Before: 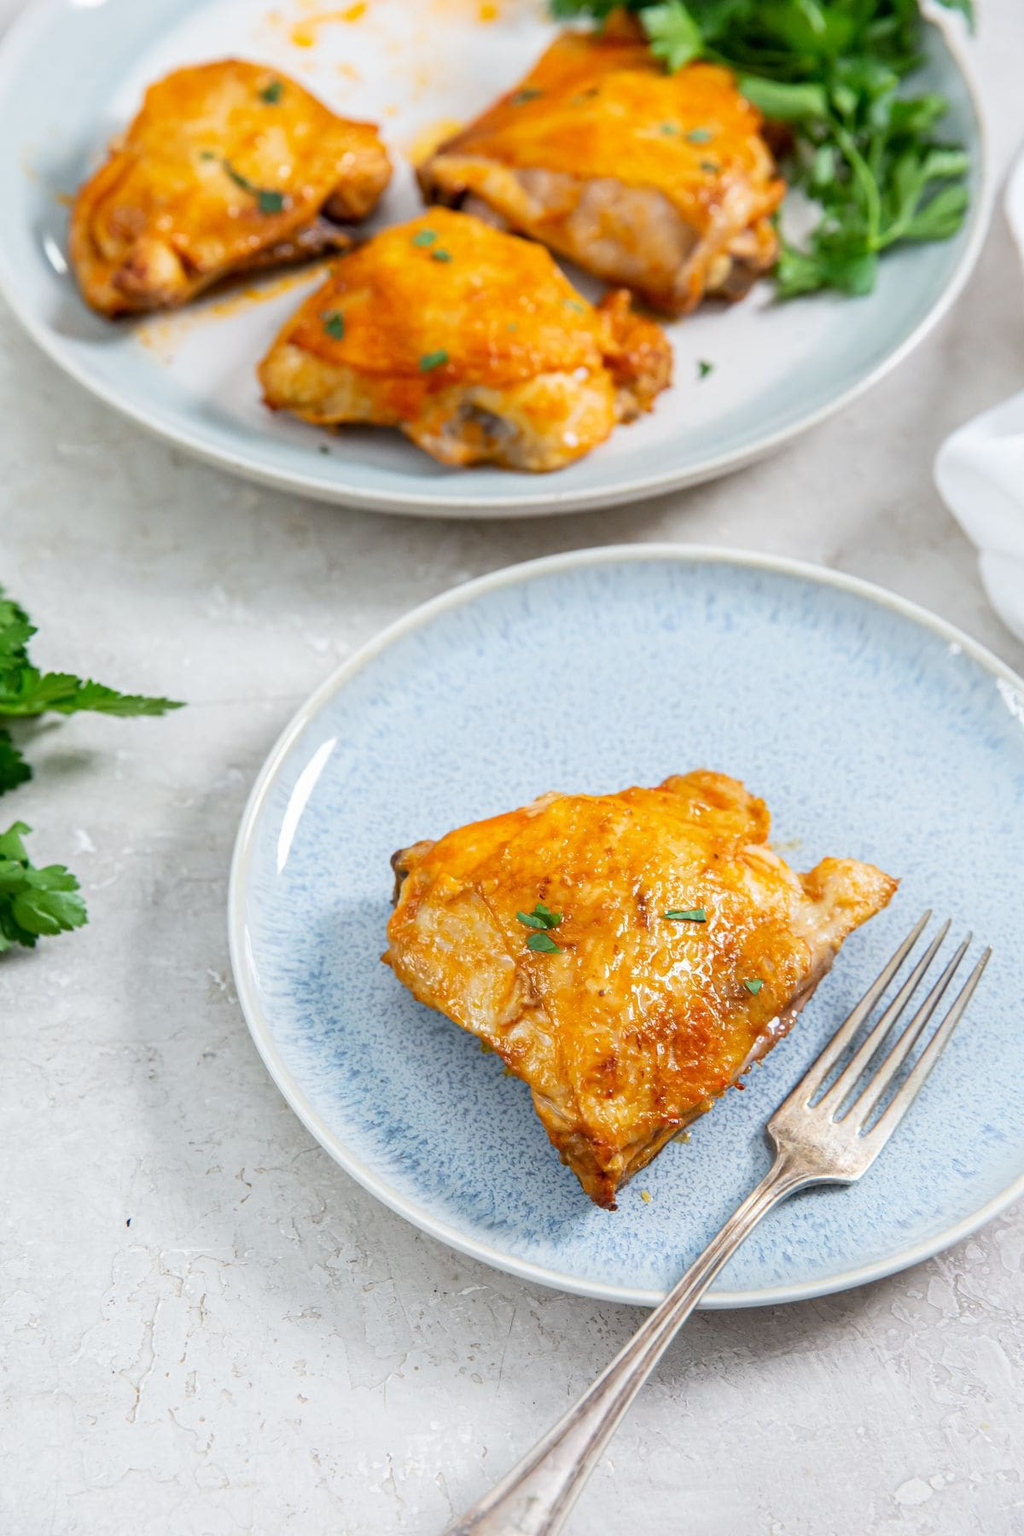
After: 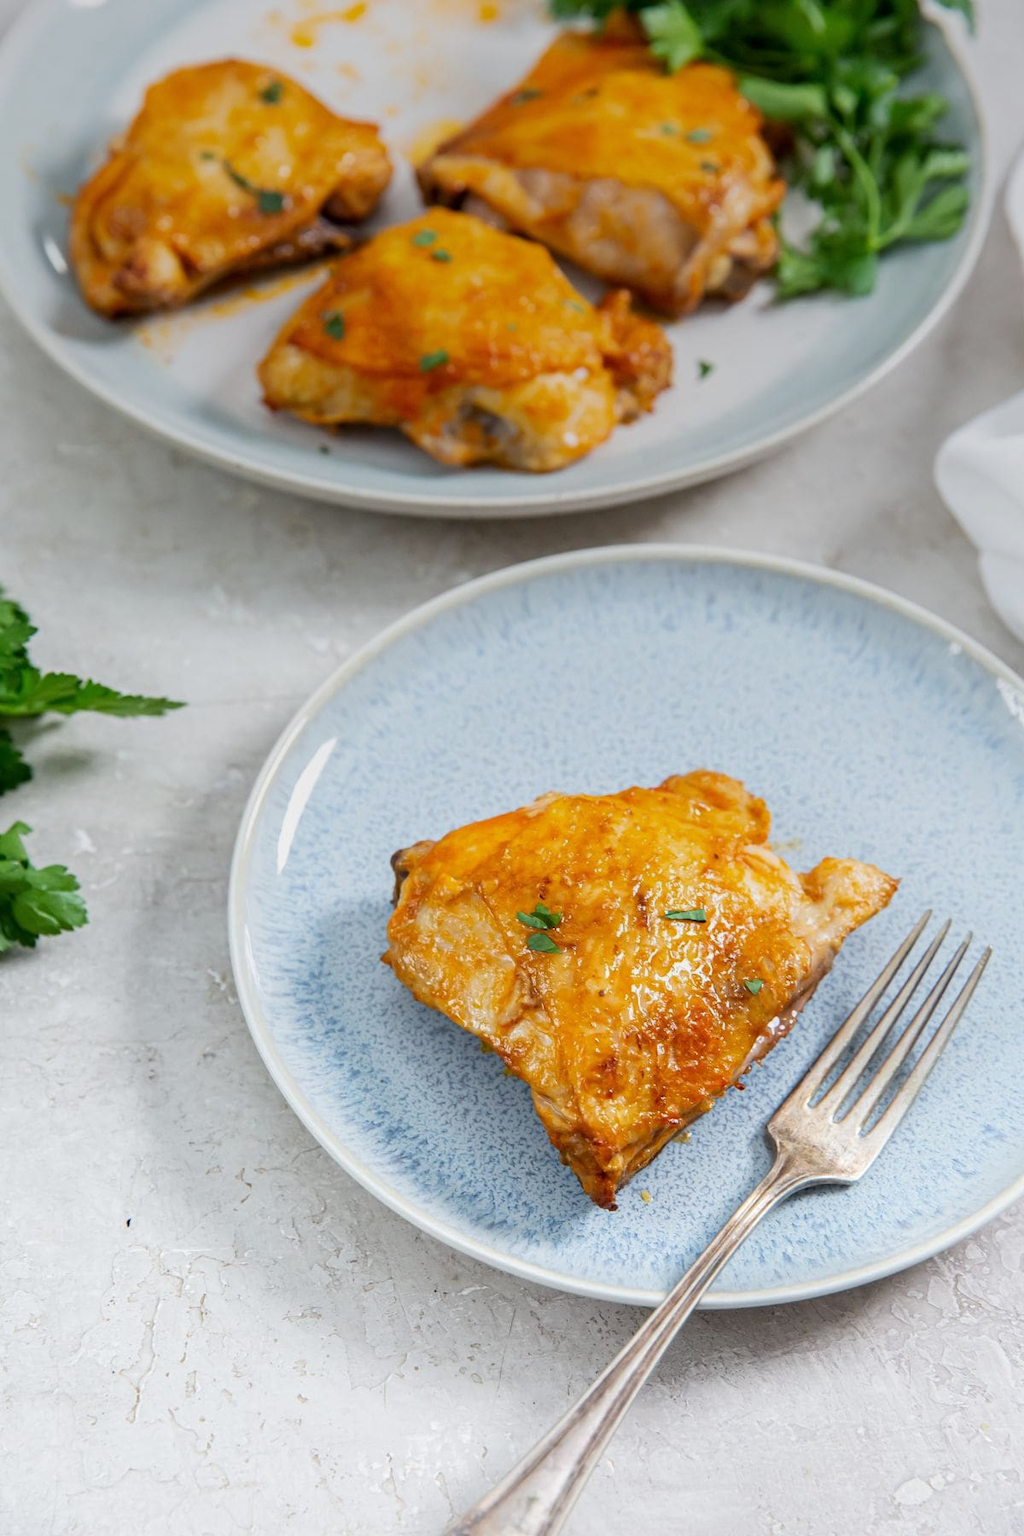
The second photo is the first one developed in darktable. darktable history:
graduated density: on, module defaults
levels: mode automatic, gray 50.8%
